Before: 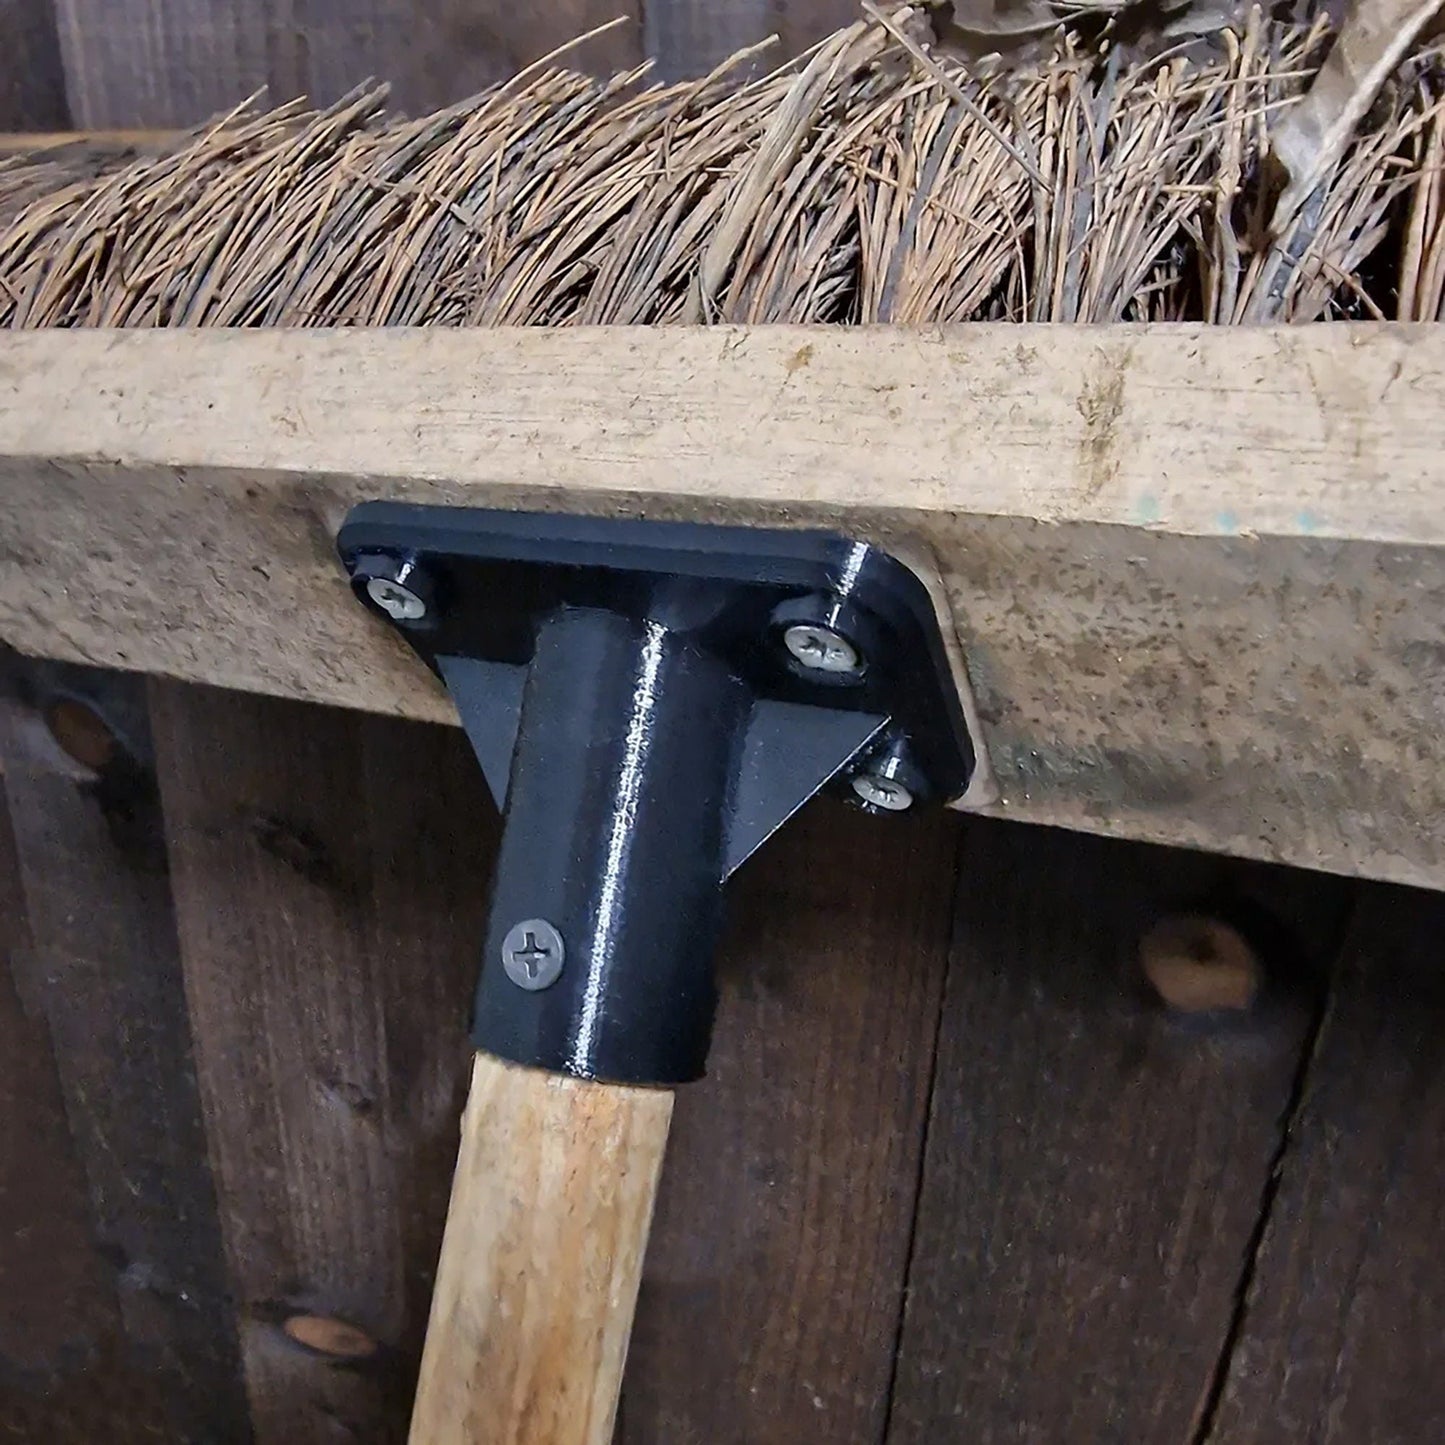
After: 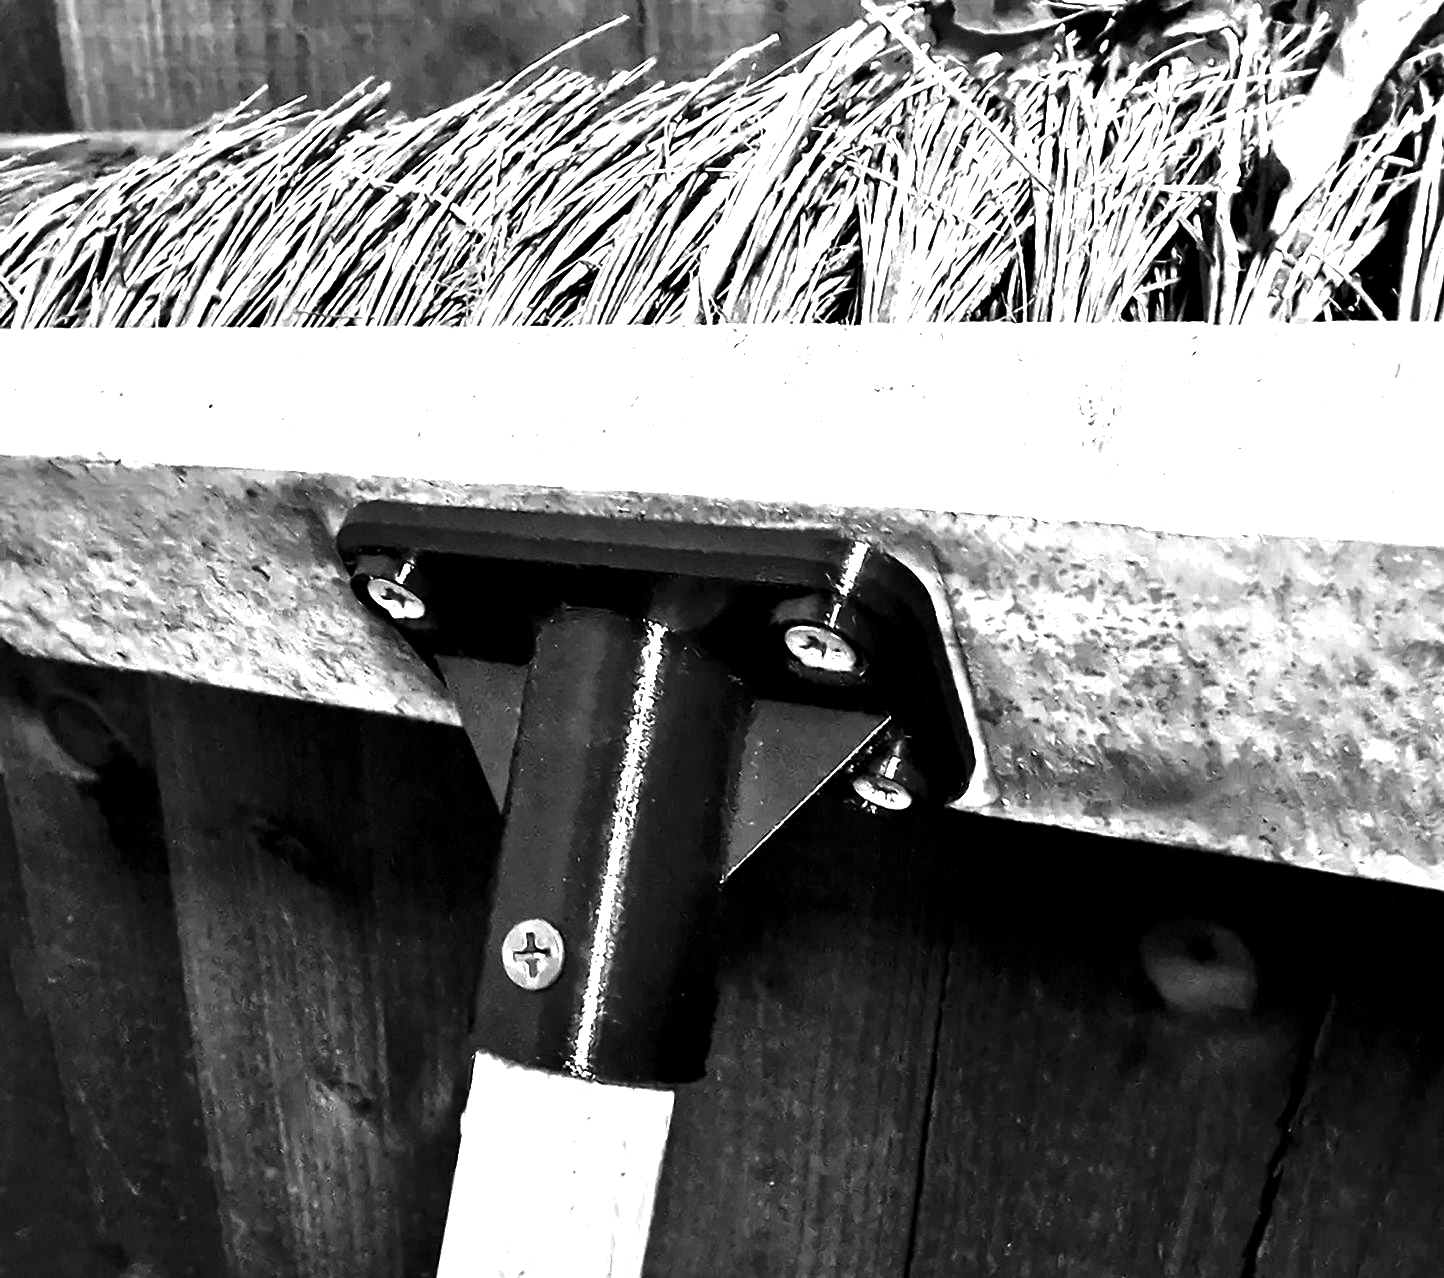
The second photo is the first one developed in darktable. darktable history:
contrast brightness saturation: contrast -0.03, brightness -0.59, saturation -1
exposure: black level correction 0.005, exposure 2.084 EV, compensate highlight preservation false
crop and rotate: top 0%, bottom 11.49%
